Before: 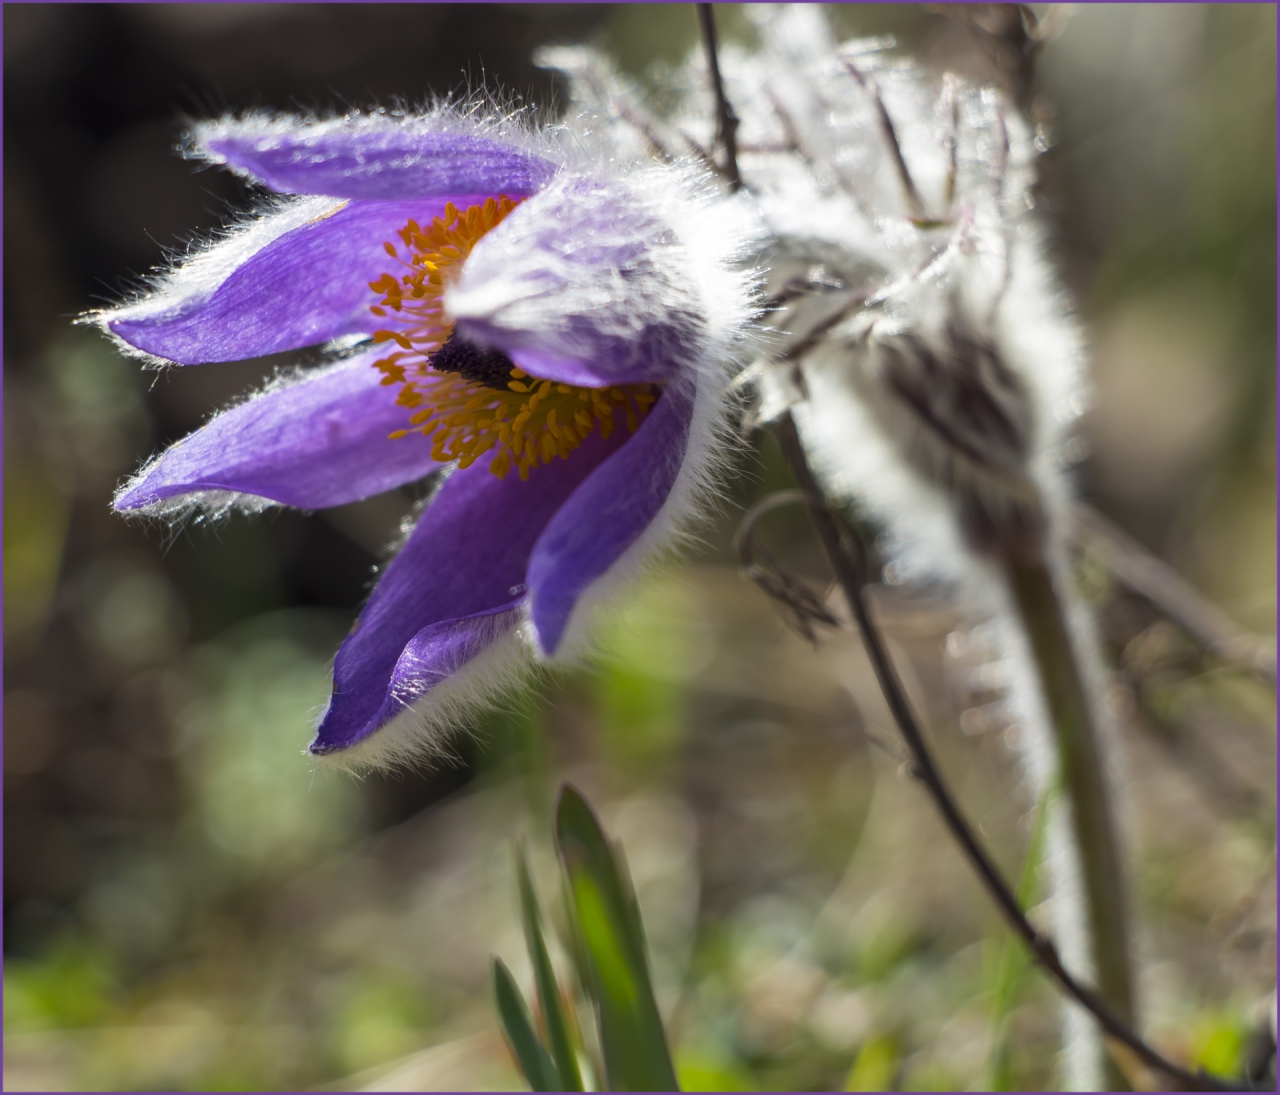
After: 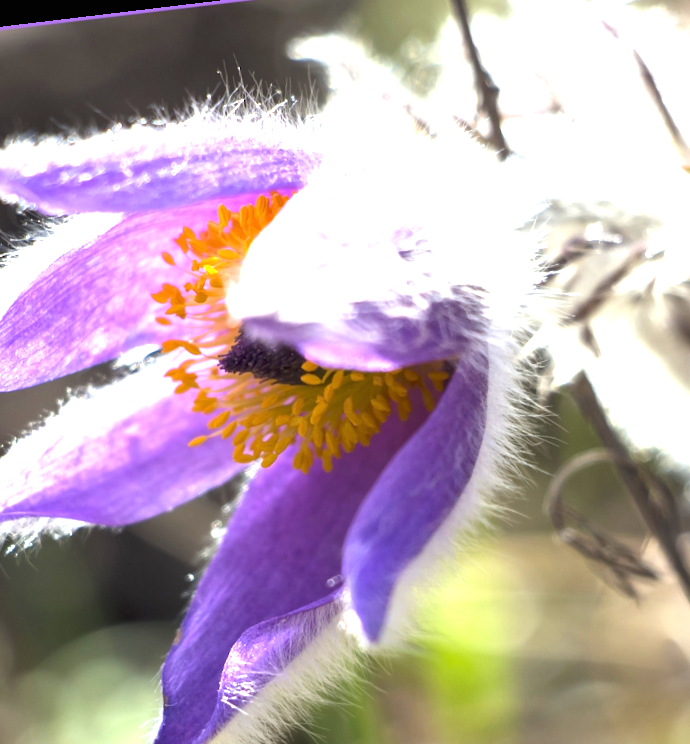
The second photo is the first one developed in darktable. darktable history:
crop: left 17.835%, top 7.675%, right 32.881%, bottom 32.213%
exposure: black level correction 0, exposure 1.6 EV, compensate exposure bias true, compensate highlight preservation false
rotate and perspective: rotation -6.83°, automatic cropping off
